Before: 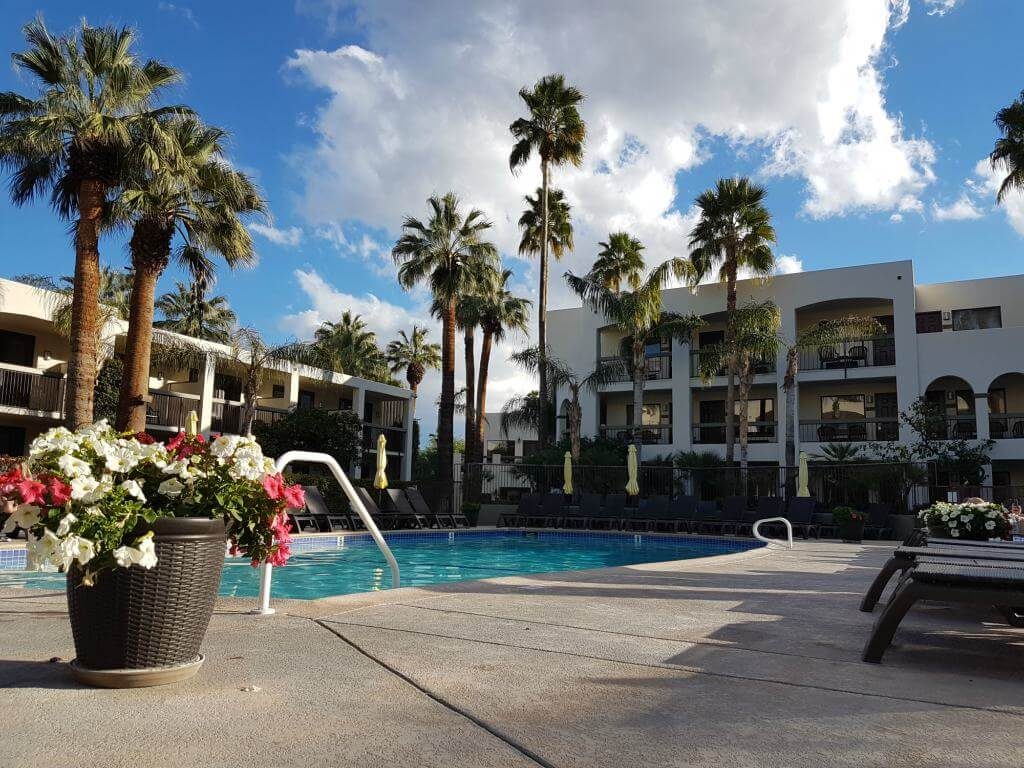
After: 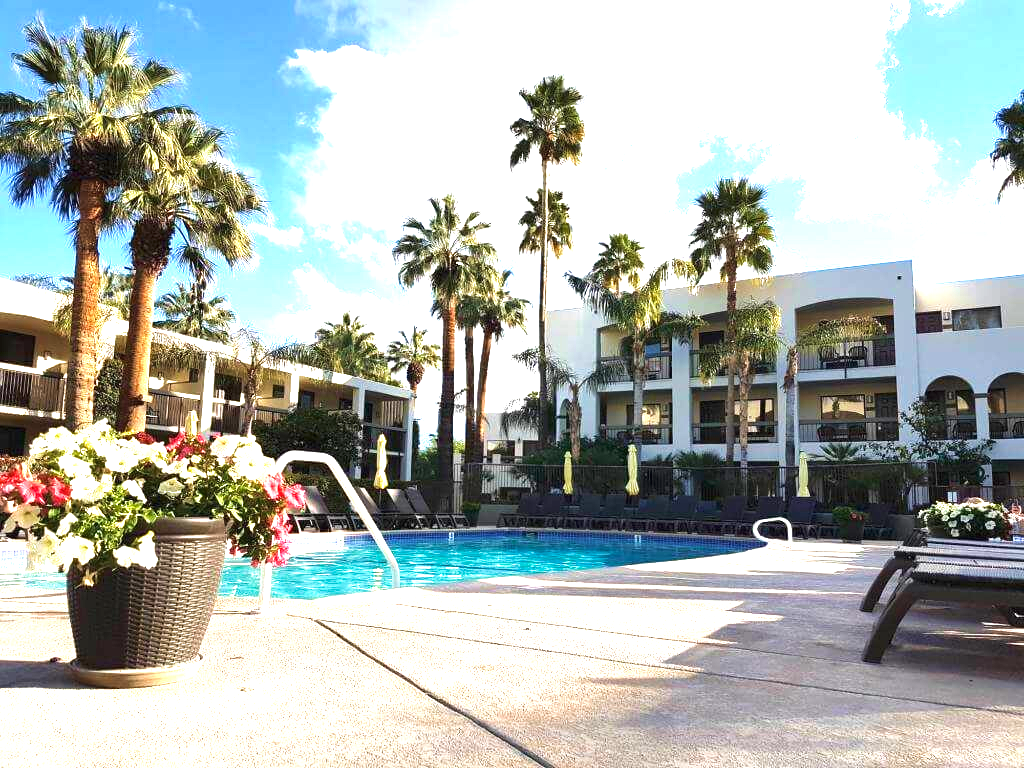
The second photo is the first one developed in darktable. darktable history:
velvia: on, module defaults
exposure: black level correction 0, exposure 1.457 EV, compensate highlight preservation false
color balance rgb: perceptual saturation grading › global saturation 0.364%, perceptual brilliance grading › global brilliance 10.786%
